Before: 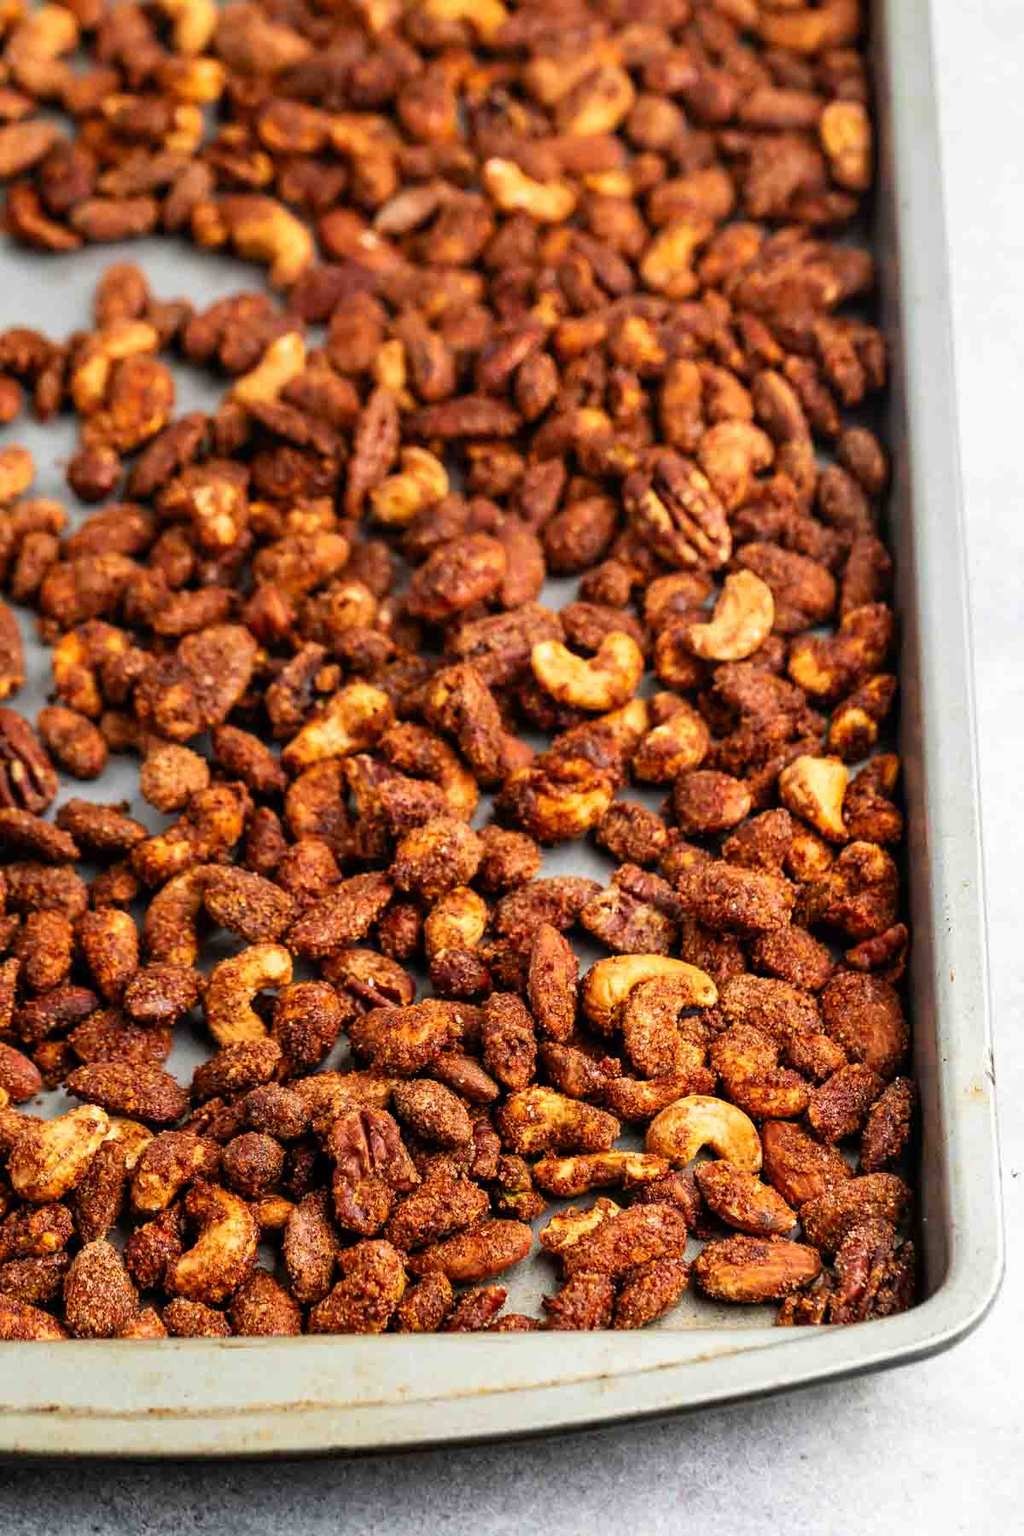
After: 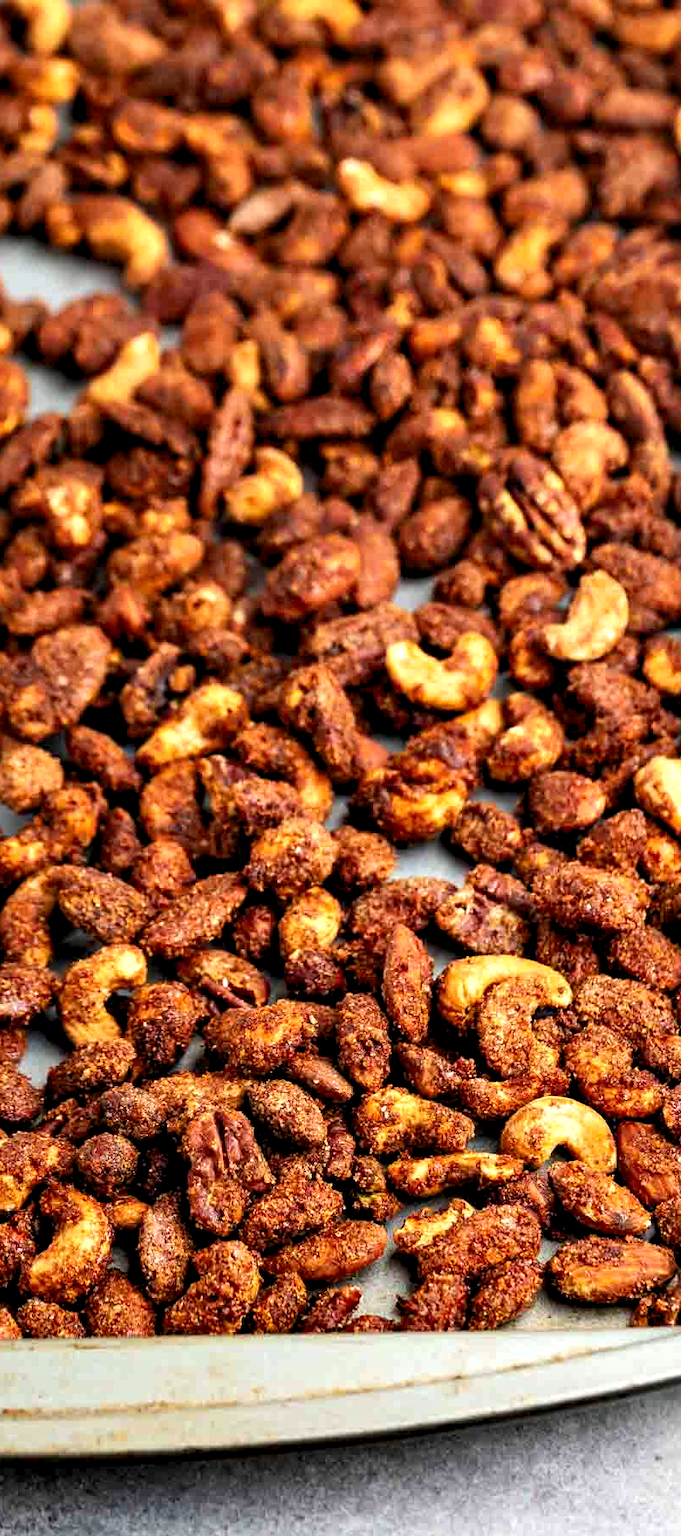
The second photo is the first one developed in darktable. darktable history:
crop and rotate: left 14.312%, right 19.16%
levels: black 0.05%
contrast equalizer: octaves 7, y [[0.6 ×6], [0.55 ×6], [0 ×6], [0 ×6], [0 ×6]], mix 0.59
